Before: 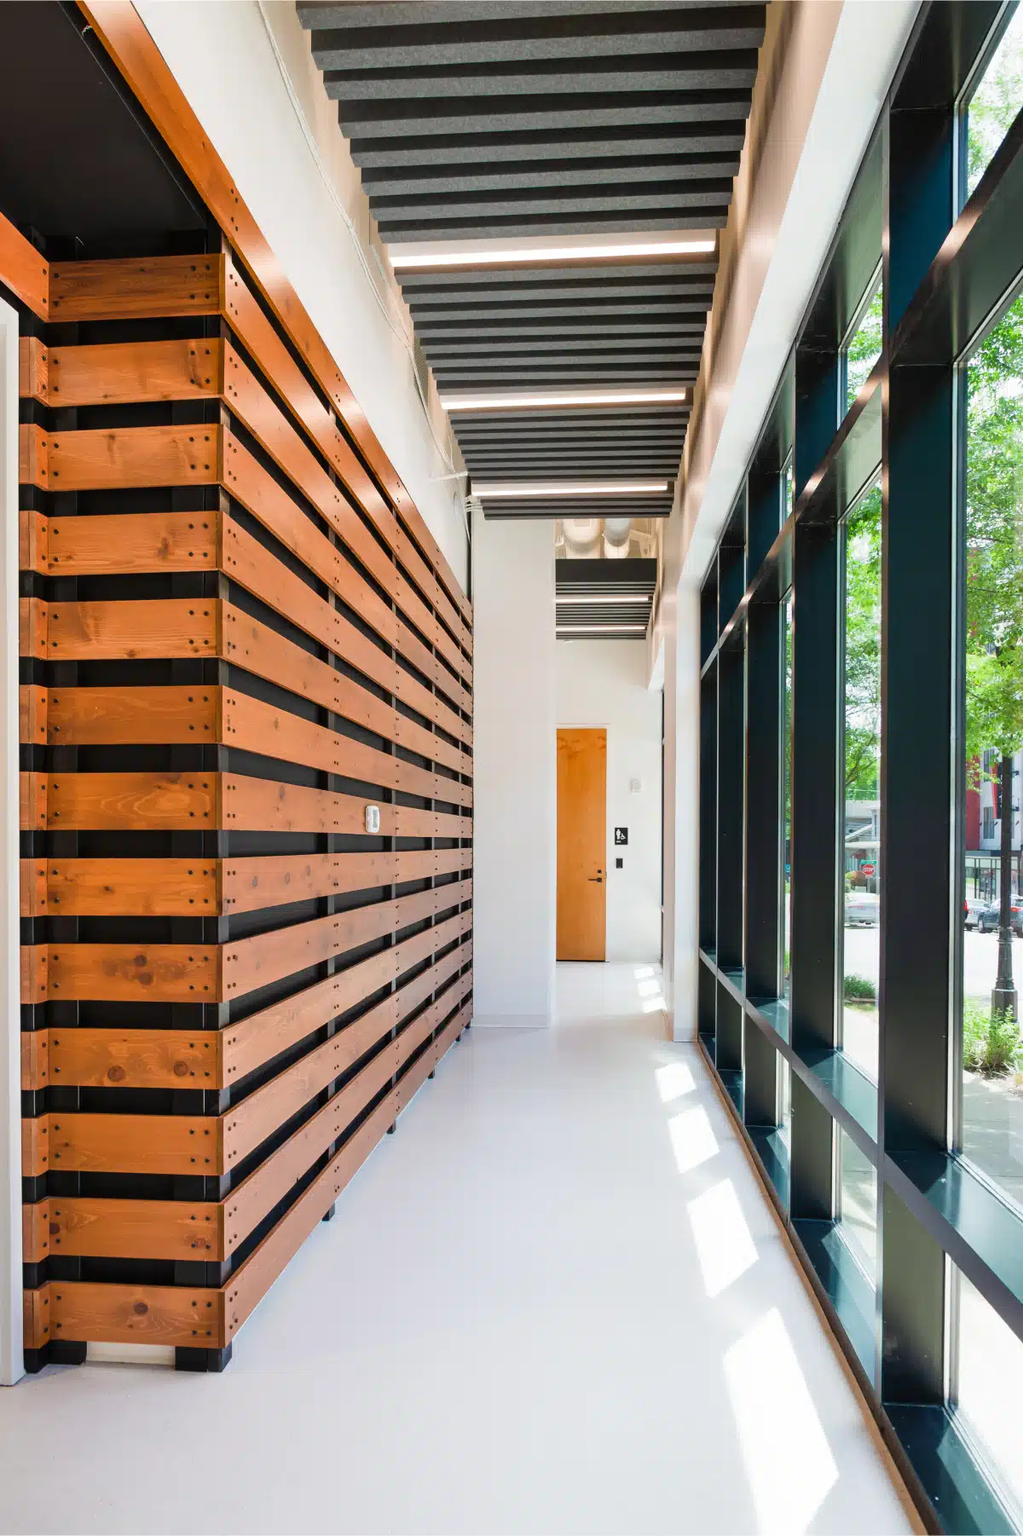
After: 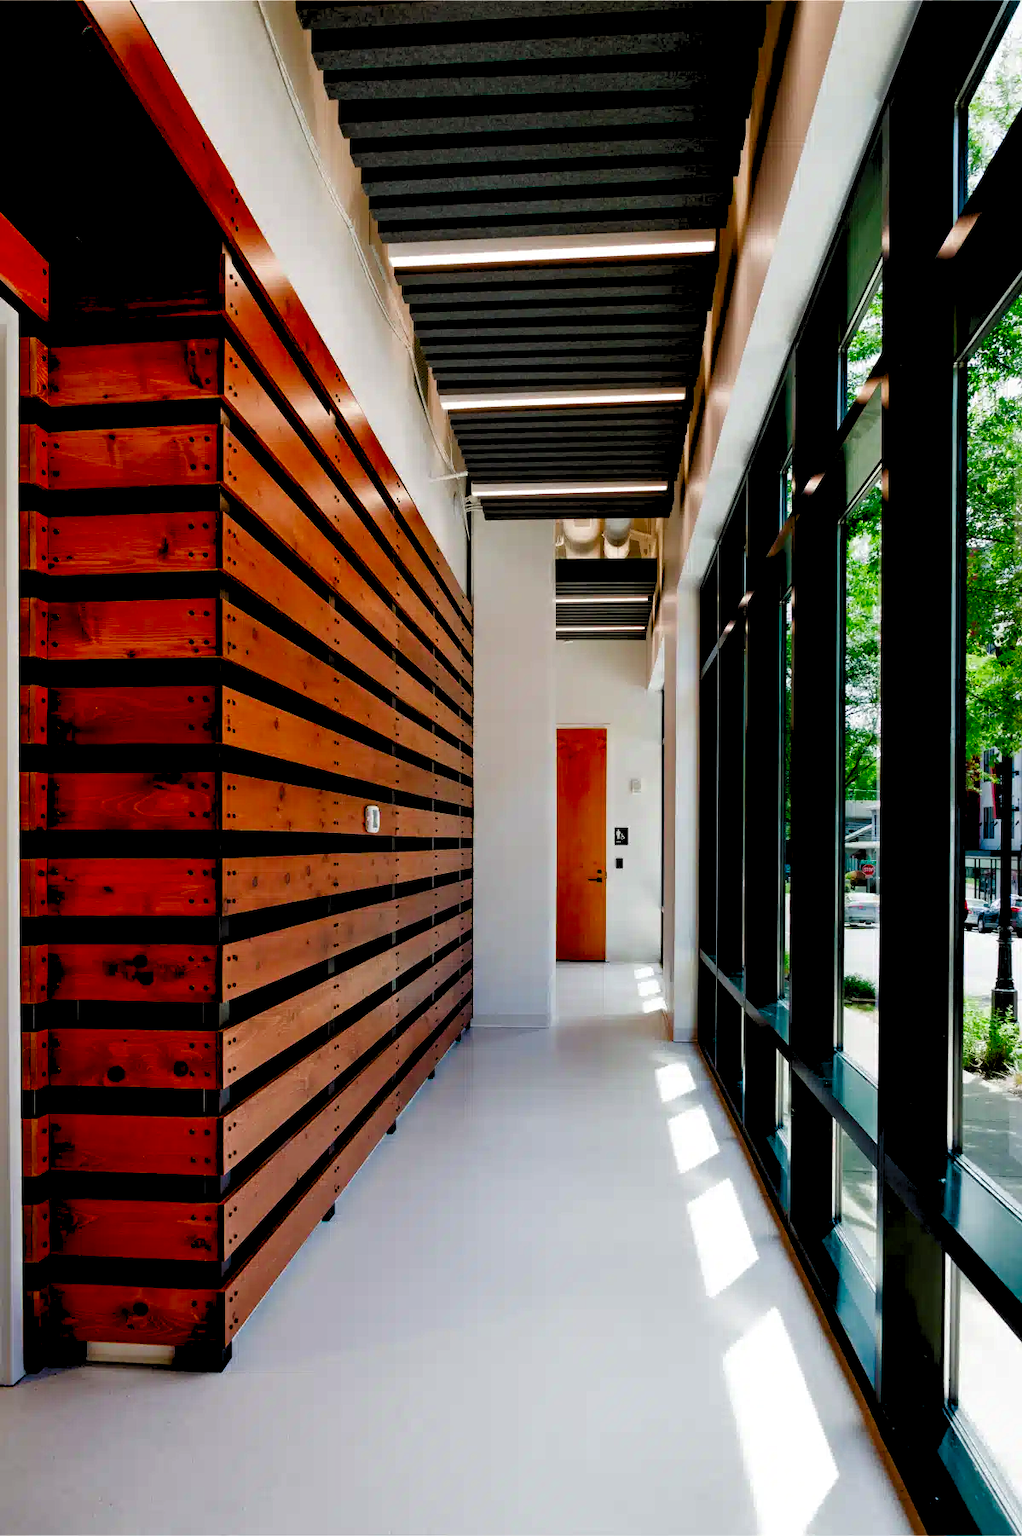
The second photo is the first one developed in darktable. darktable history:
levels: levels [0.072, 0.414, 0.976]
color correction: saturation 0.5
contrast brightness saturation: brightness -1, saturation 1
haze removal: strength 0.12, distance 0.25, compatibility mode true, adaptive false
